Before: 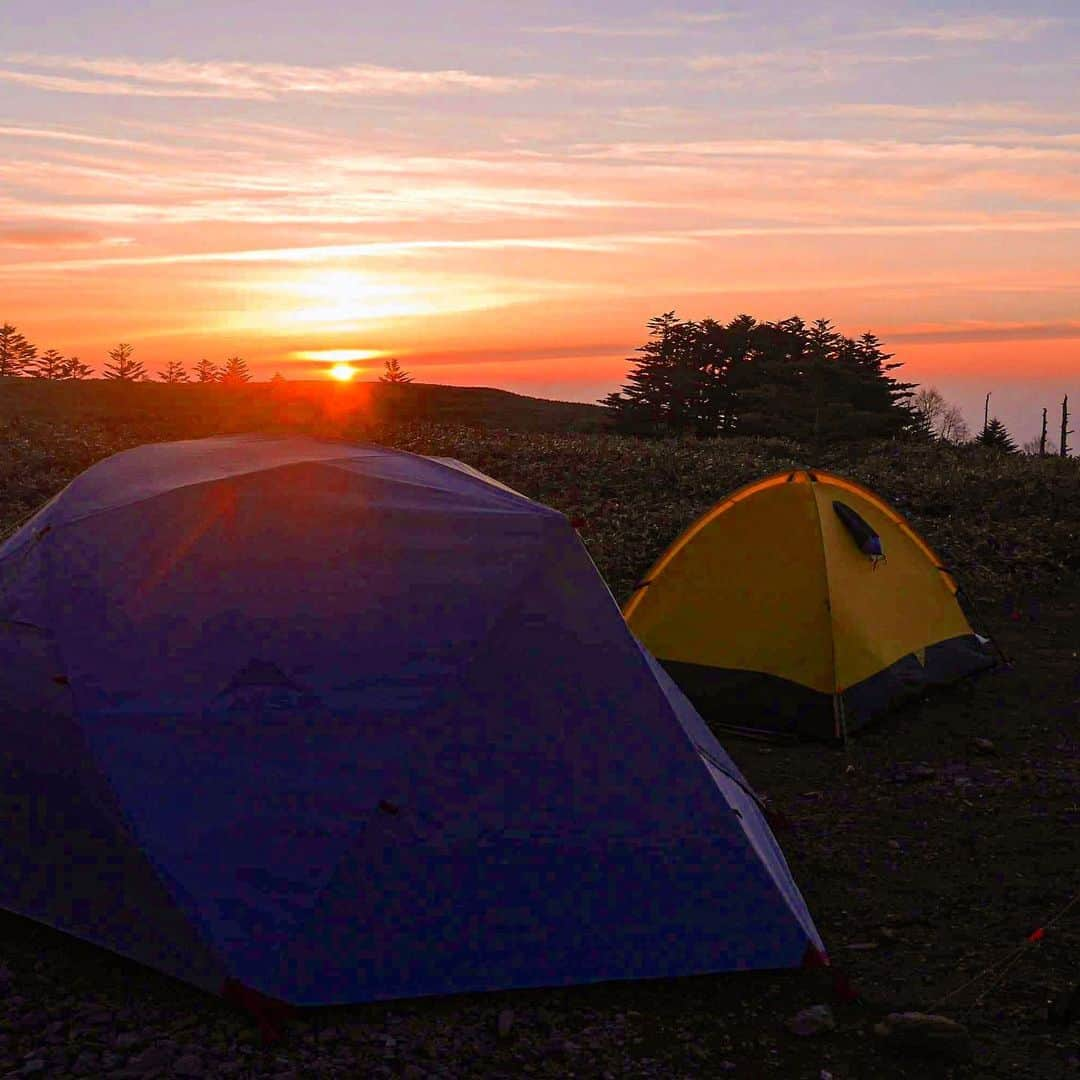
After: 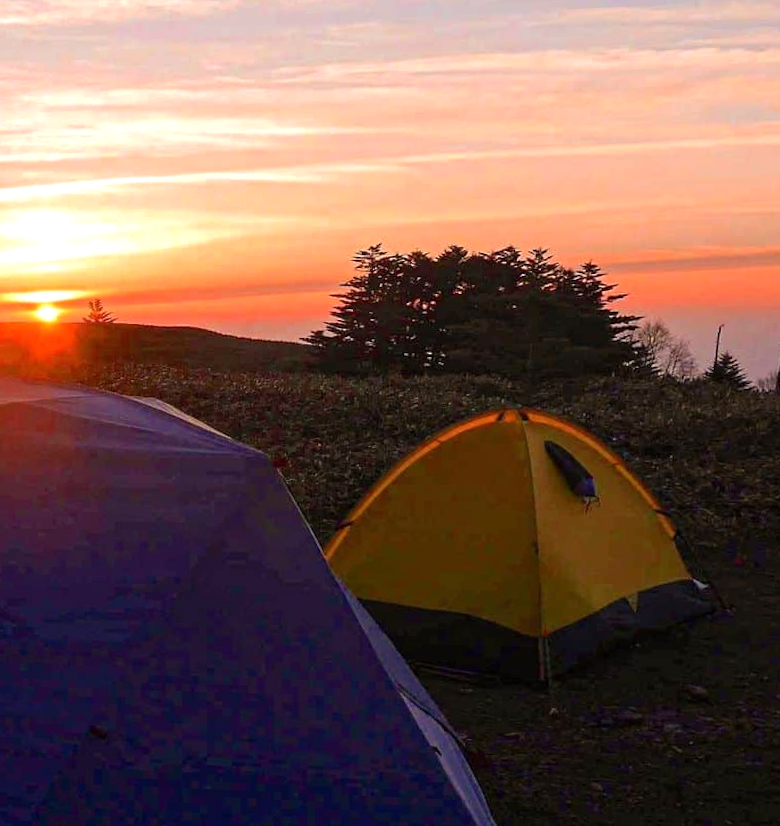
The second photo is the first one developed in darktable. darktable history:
exposure: exposure 0.2 EV, compensate highlight preservation false
rotate and perspective: rotation 0.062°, lens shift (vertical) 0.115, lens shift (horizontal) -0.133, crop left 0.047, crop right 0.94, crop top 0.061, crop bottom 0.94
crop: left 23.095%, top 5.827%, bottom 11.854%
